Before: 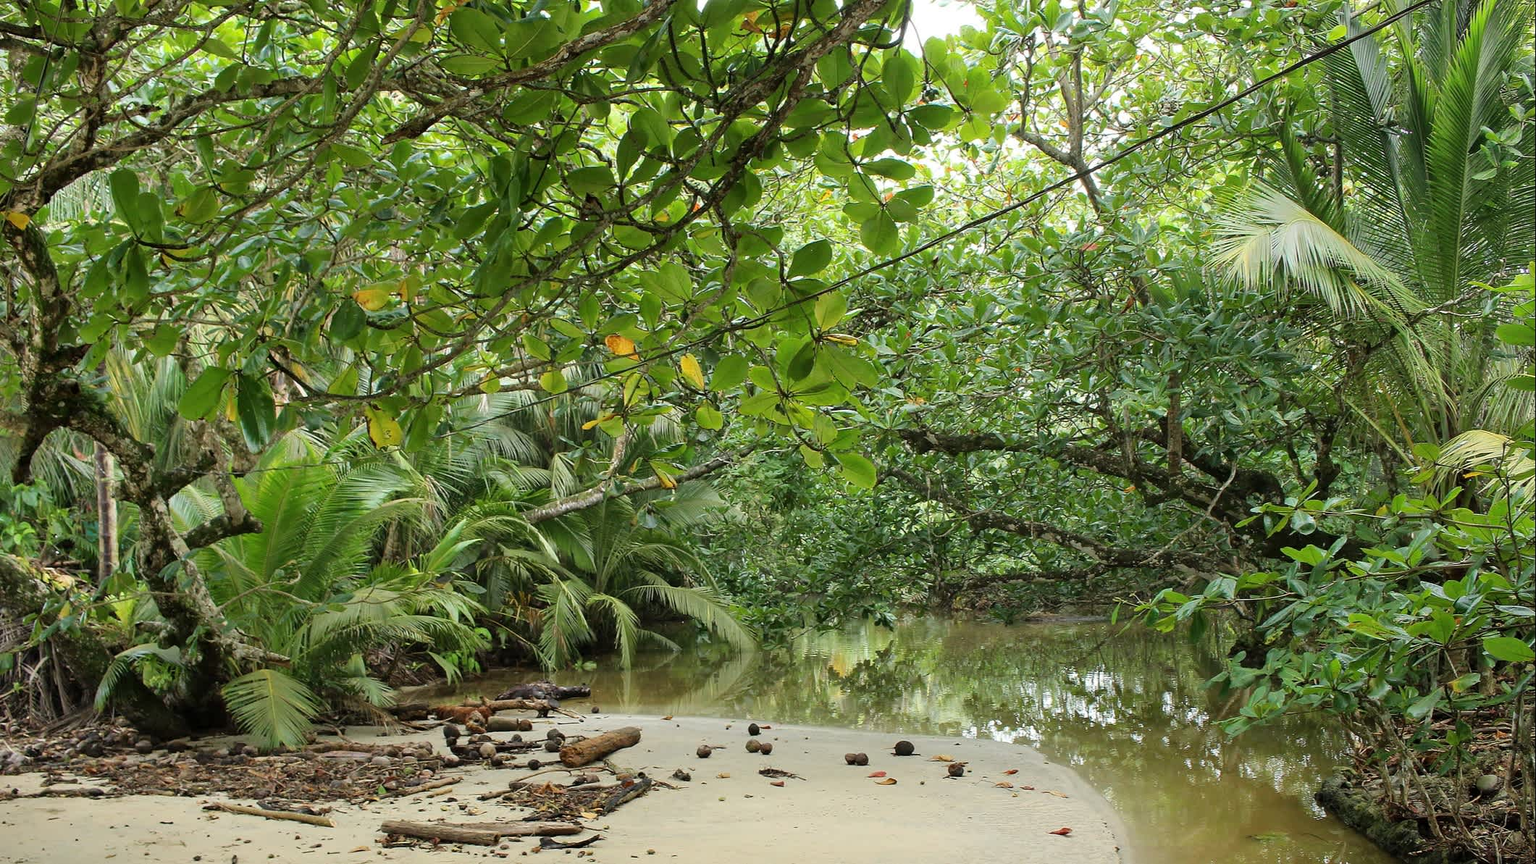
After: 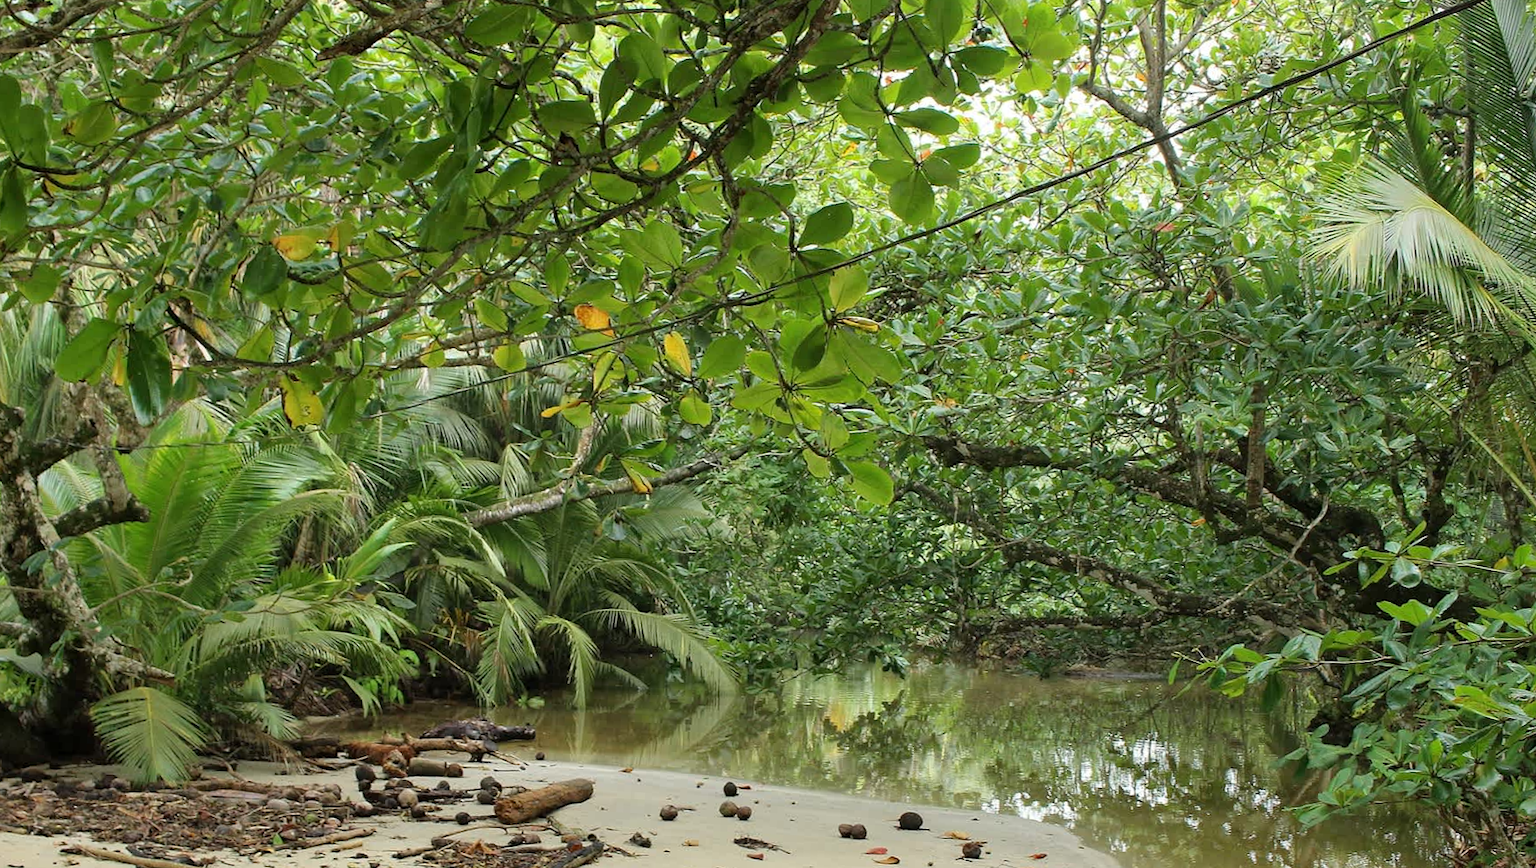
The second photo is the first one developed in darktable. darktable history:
crop and rotate: angle -2.87°, left 5.178%, top 5.168%, right 4.755%, bottom 4.348%
